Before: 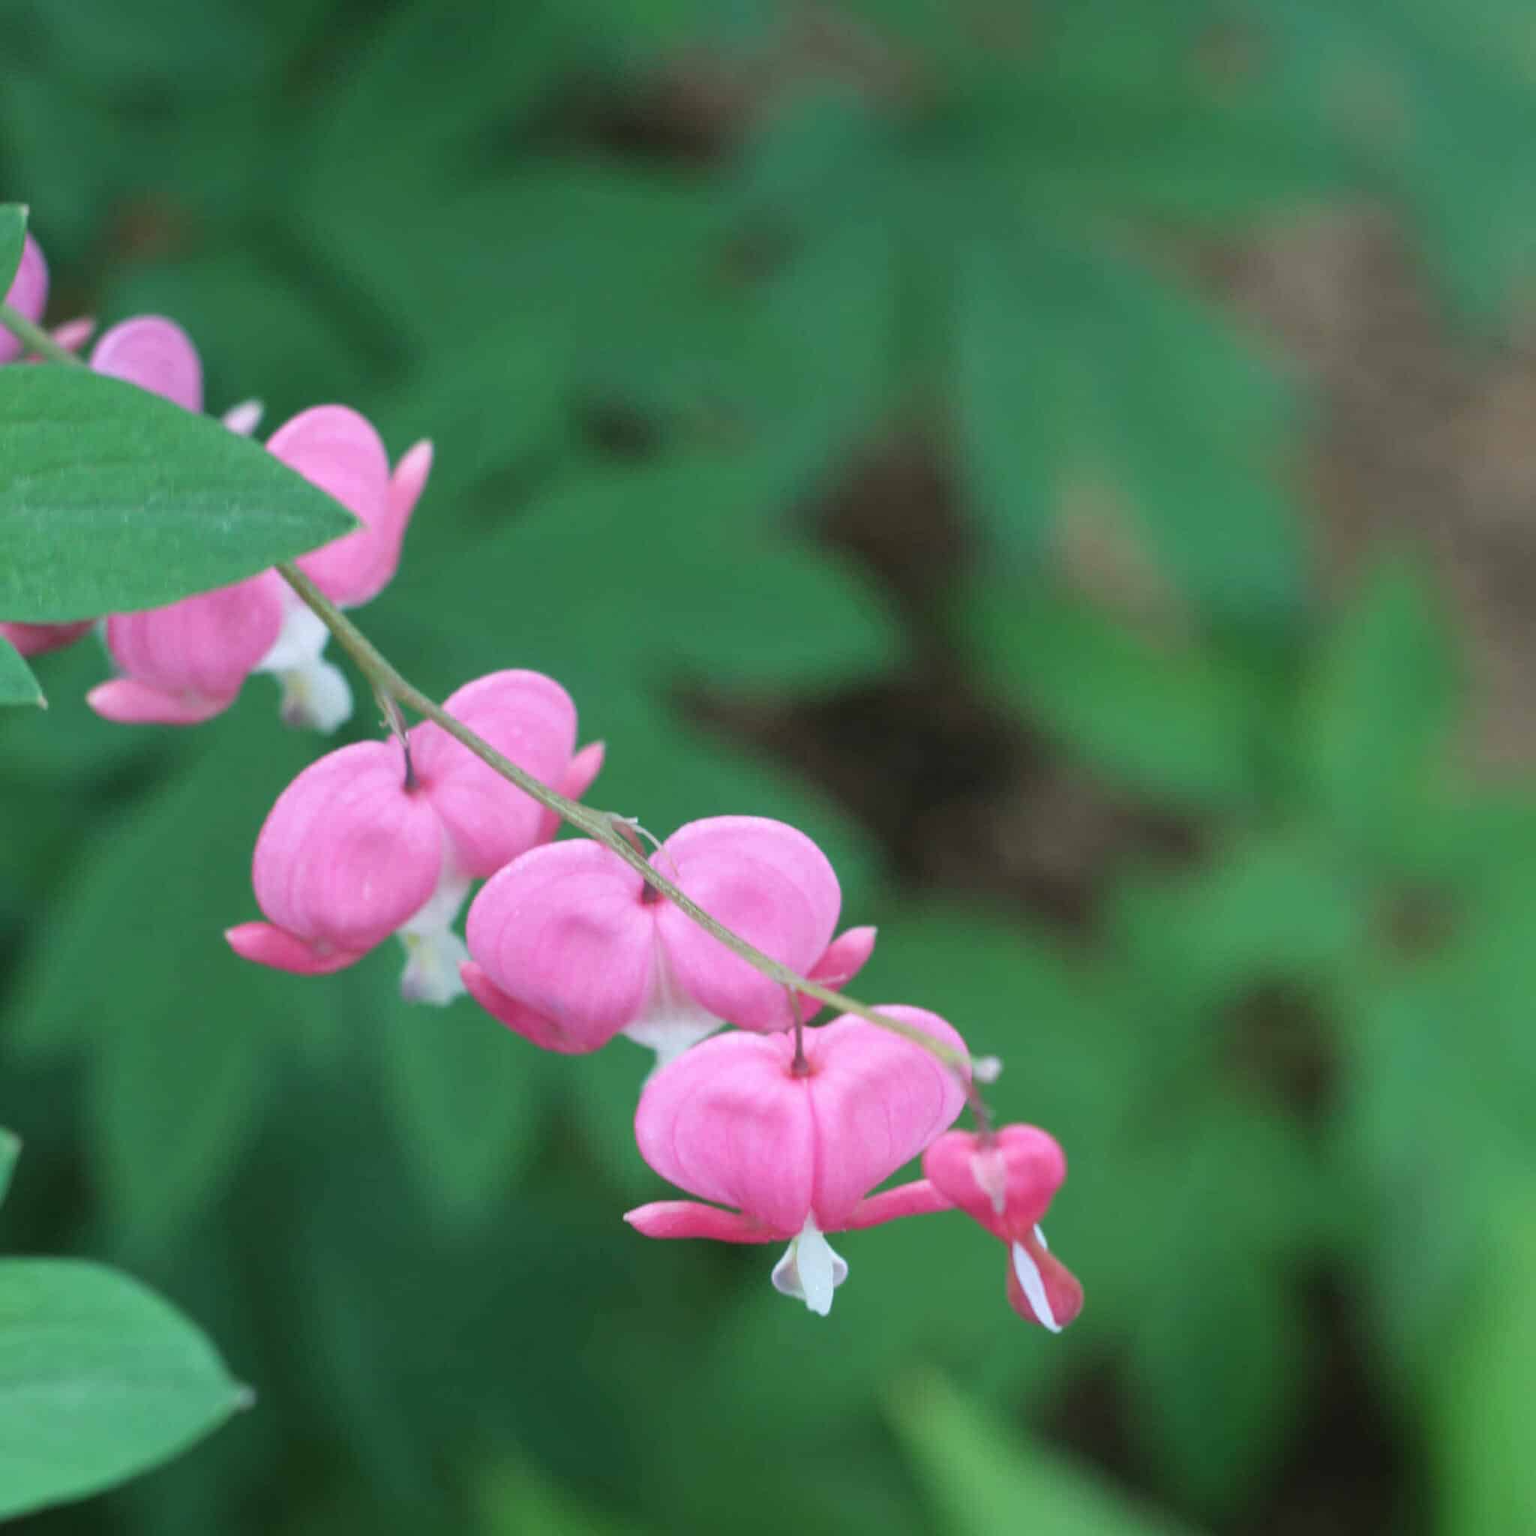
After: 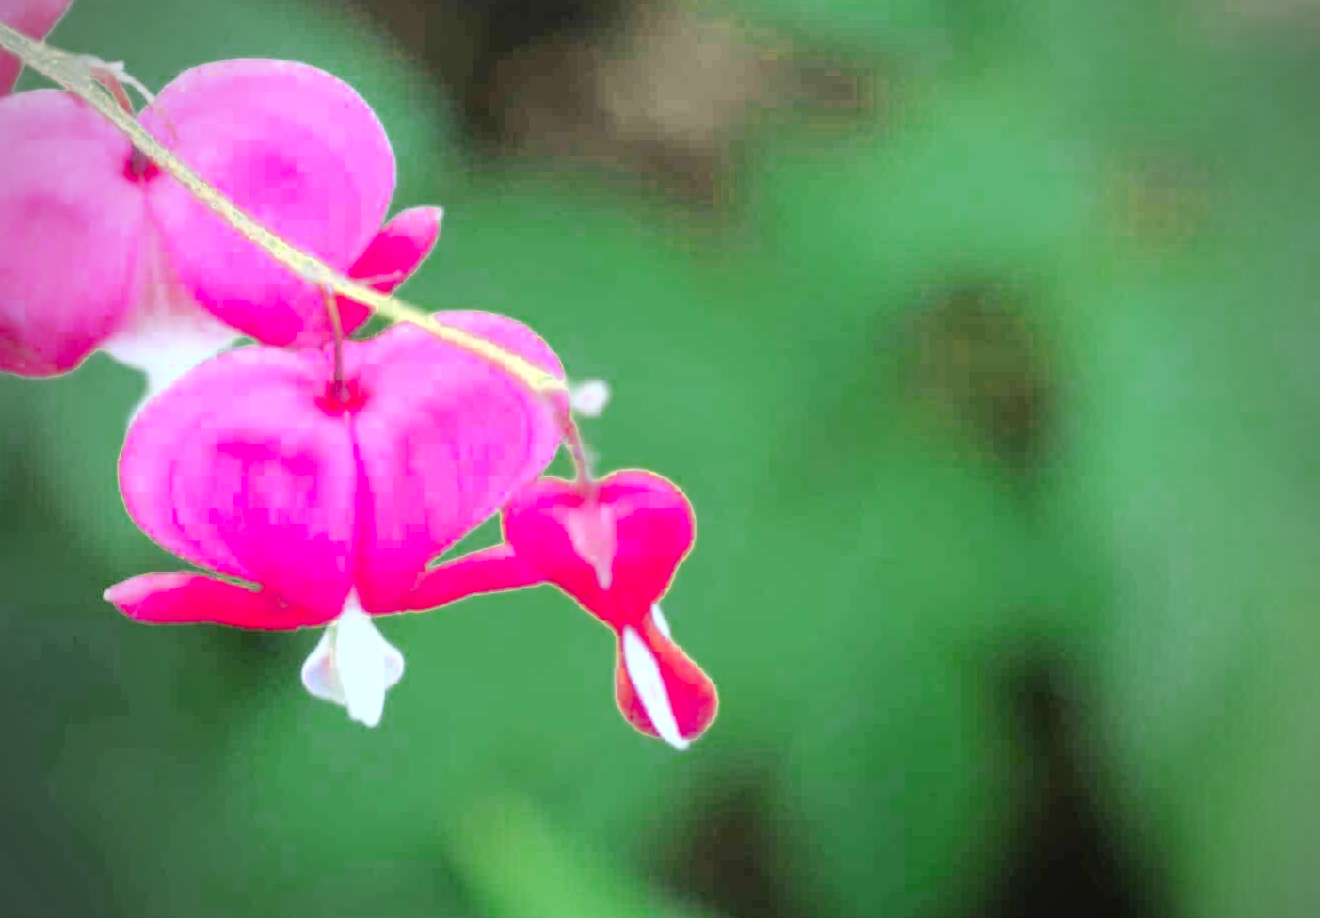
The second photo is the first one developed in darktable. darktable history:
vignetting: fall-off start 74.49%, fall-off radius 65.9%, brightness -0.628, saturation -0.68
crop and rotate: left 35.509%, top 50.238%, bottom 4.934%
tone curve: curves: ch0 [(0, 0) (0.084, 0.074) (0.2, 0.297) (0.363, 0.591) (0.495, 0.765) (0.68, 0.901) (0.851, 0.967) (1, 1)], color space Lab, linked channels, preserve colors none
color zones: curves: ch0 [(0.004, 0.305) (0.261, 0.623) (0.389, 0.399) (0.708, 0.571) (0.947, 0.34)]; ch1 [(0.025, 0.645) (0.229, 0.584) (0.326, 0.551) (0.484, 0.262) (0.757, 0.643)]
